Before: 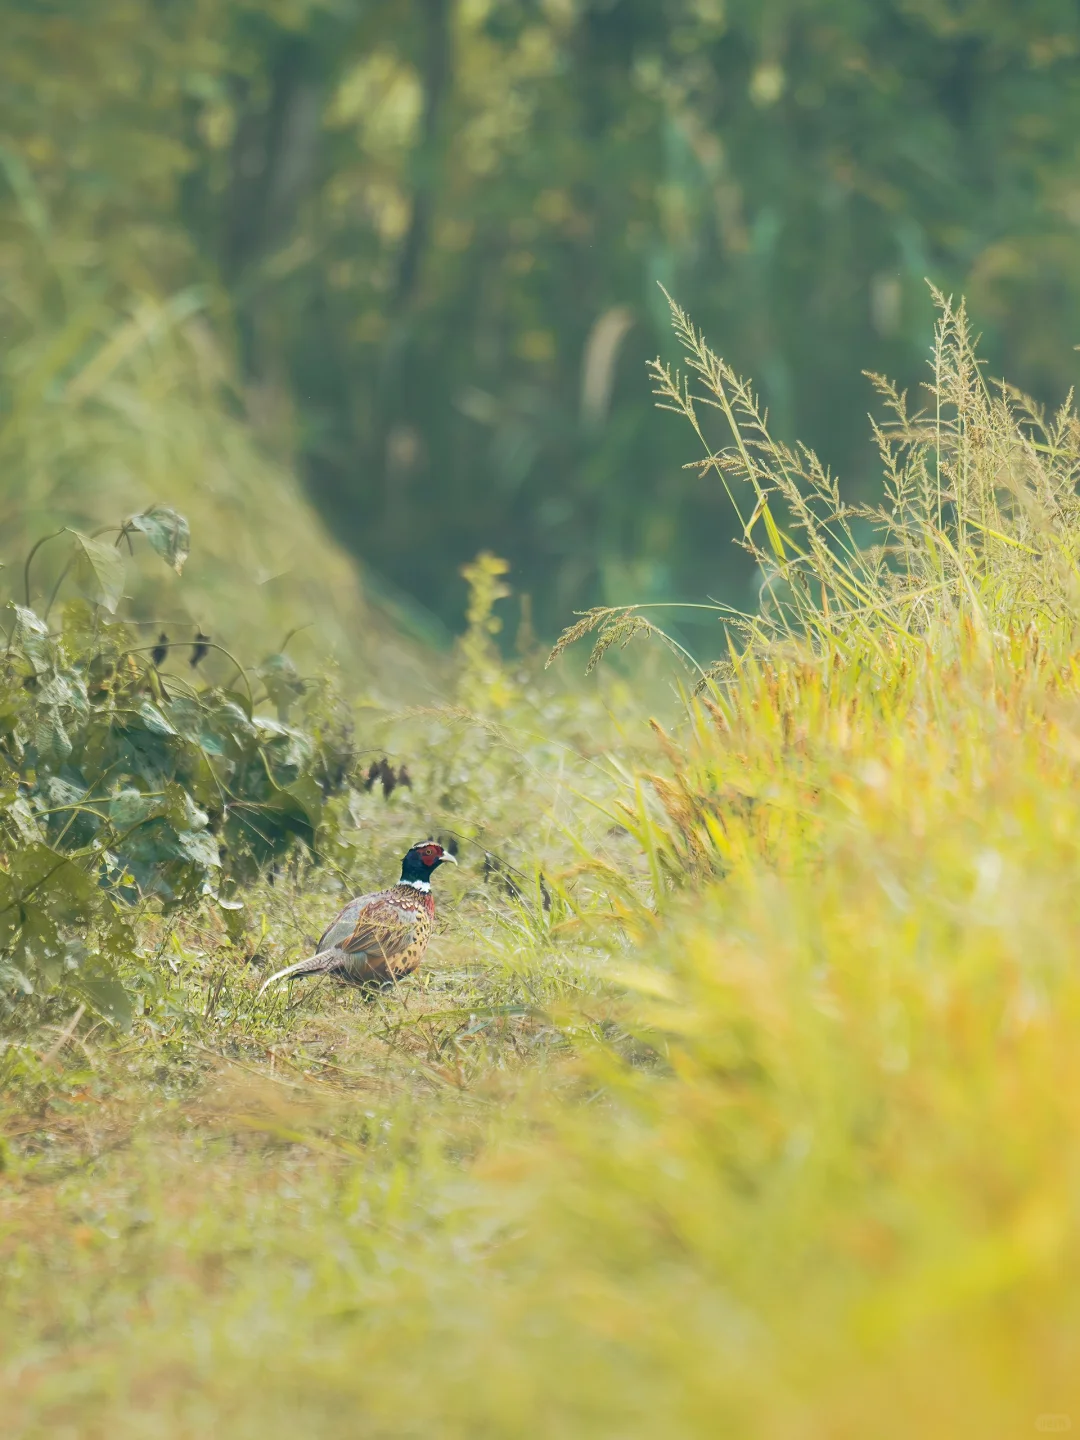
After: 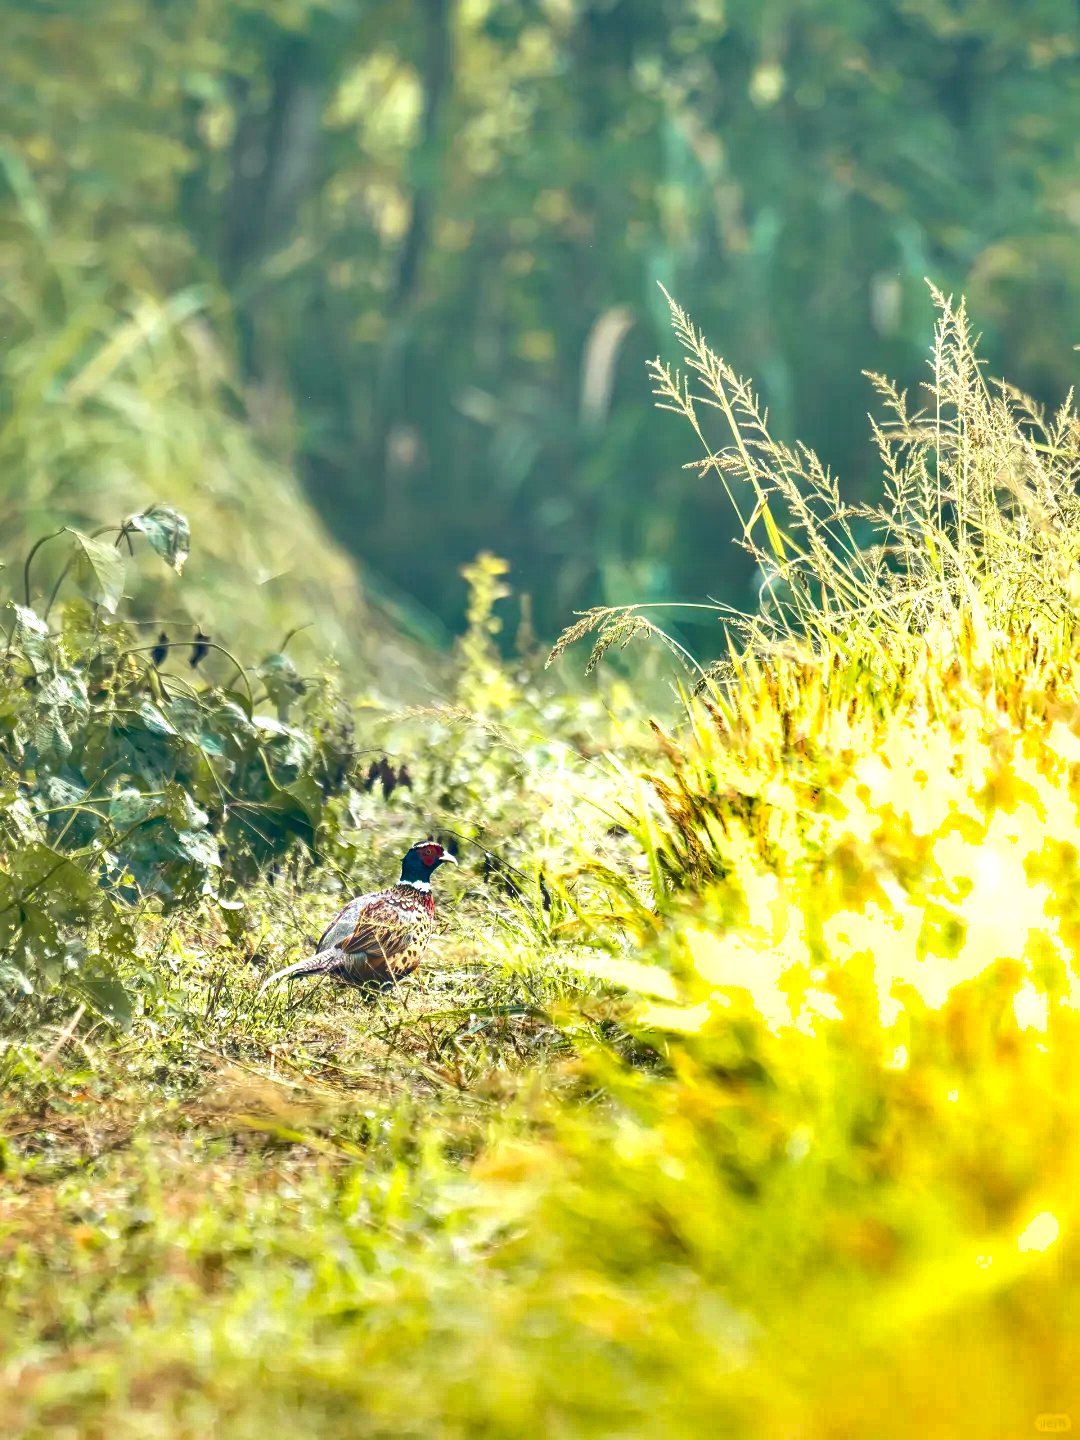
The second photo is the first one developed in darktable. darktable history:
haze removal: strength 0.298, distance 0.25, compatibility mode true, adaptive false
local contrast: on, module defaults
shadows and highlights: radius 116.77, shadows 42.05, highlights -61.53, soften with gaussian
exposure: exposure 0.817 EV, compensate exposure bias true, compensate highlight preservation false
